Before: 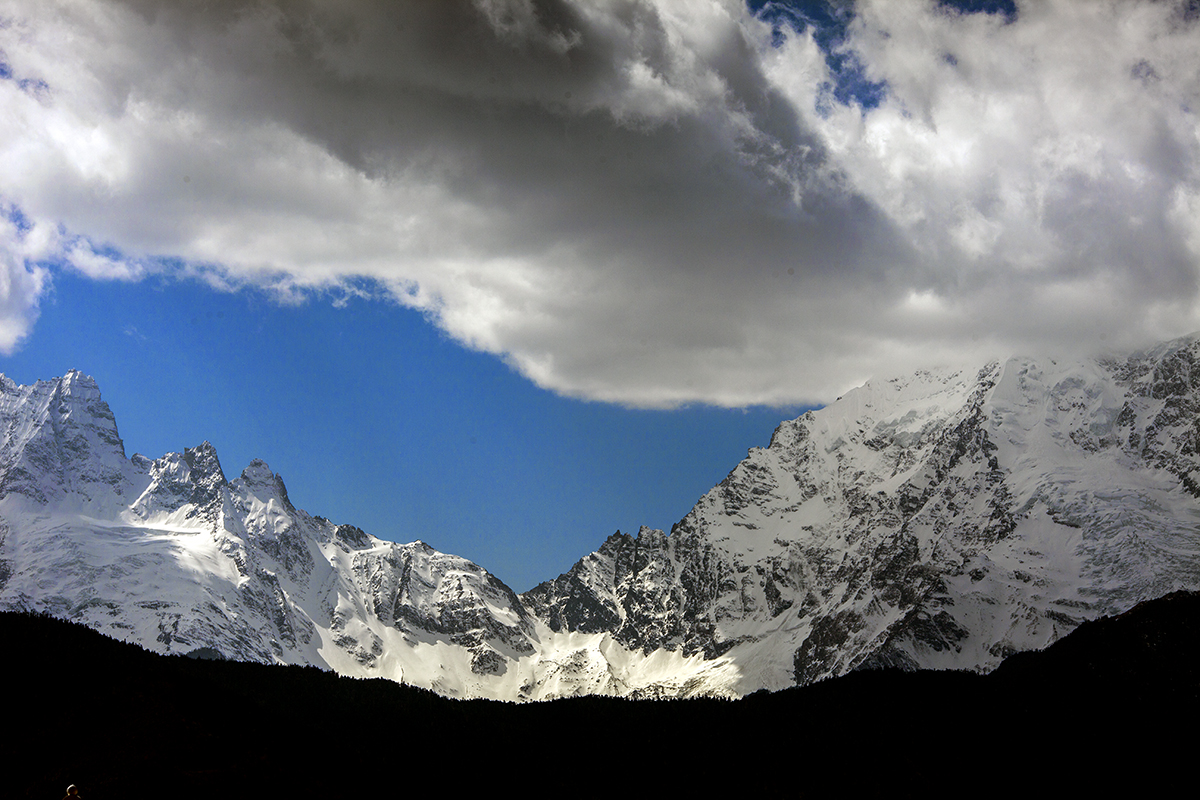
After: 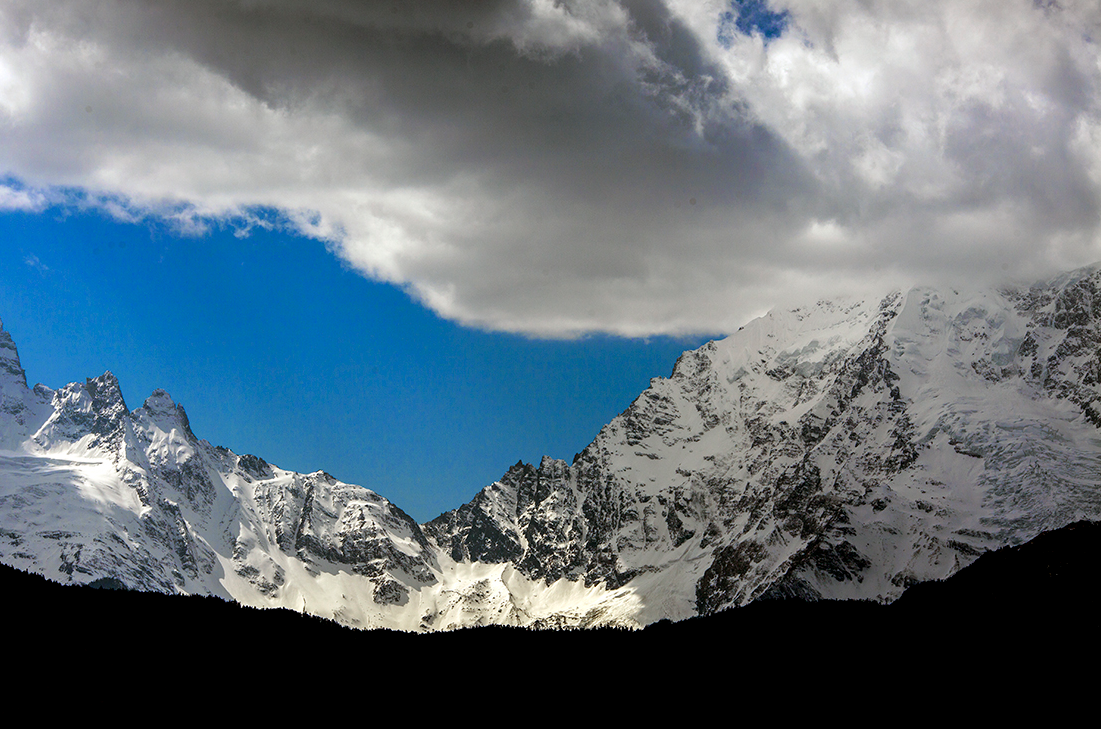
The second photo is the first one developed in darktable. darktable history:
exposure: black level correction 0.001, compensate highlight preservation false
crop and rotate: left 8.183%, top 8.866%
